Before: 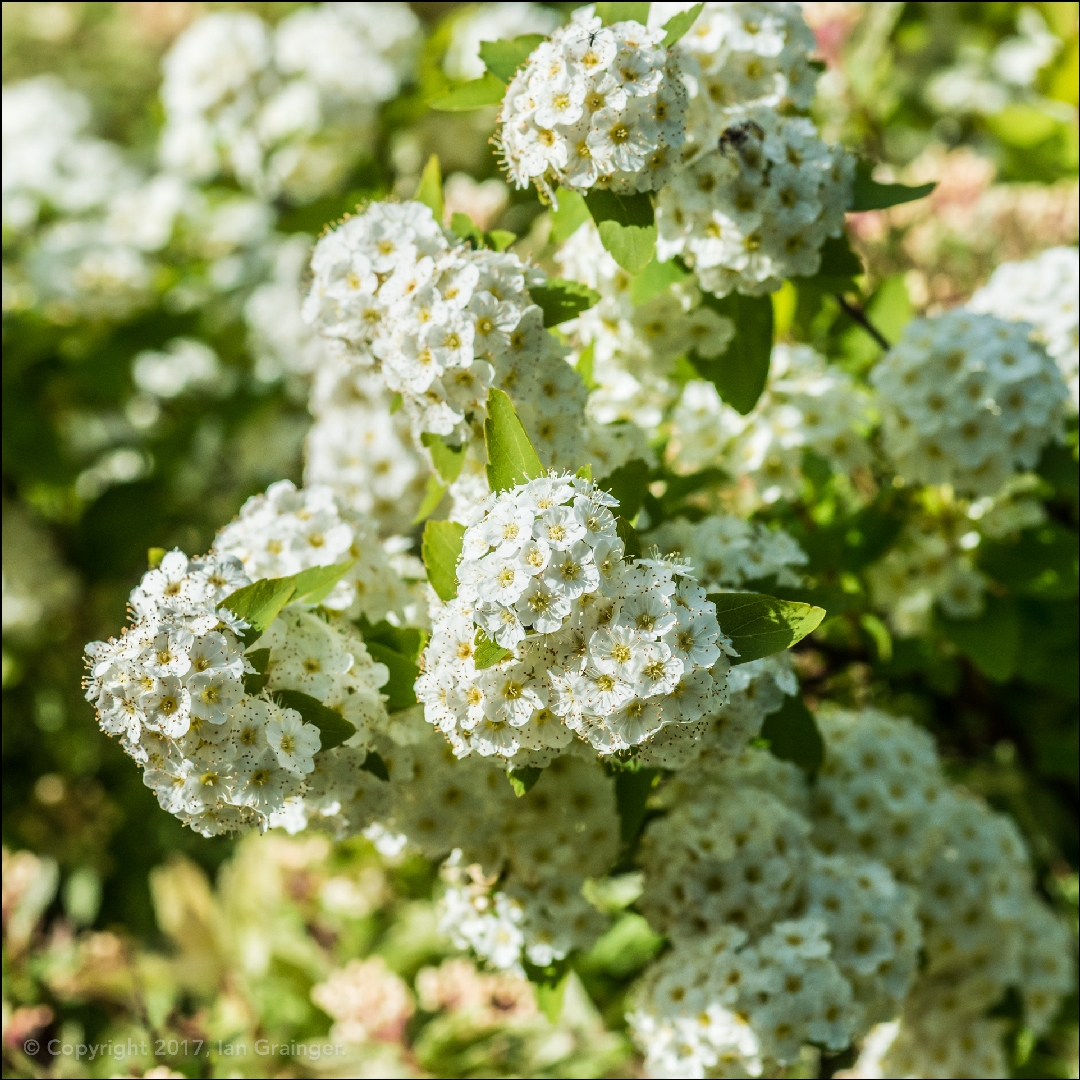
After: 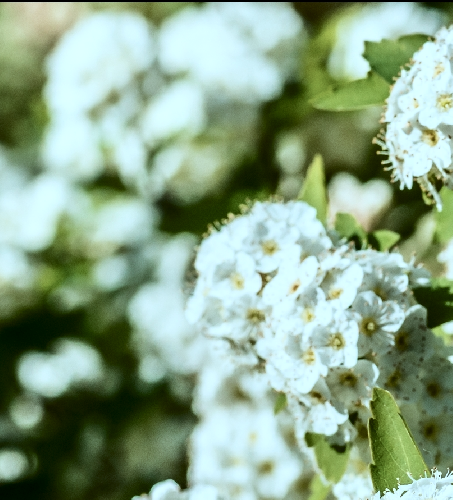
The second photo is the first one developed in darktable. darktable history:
color correction: highlights a* -12.64, highlights b* -18.1, saturation 0.7
crop and rotate: left 10.817%, top 0.062%, right 47.194%, bottom 53.626%
contrast brightness saturation: contrast 0.19, brightness -0.24, saturation 0.11
rgb curve: curves: ch0 [(0, 0) (0.078, 0.051) (0.929, 0.956) (1, 1)], compensate middle gray true
